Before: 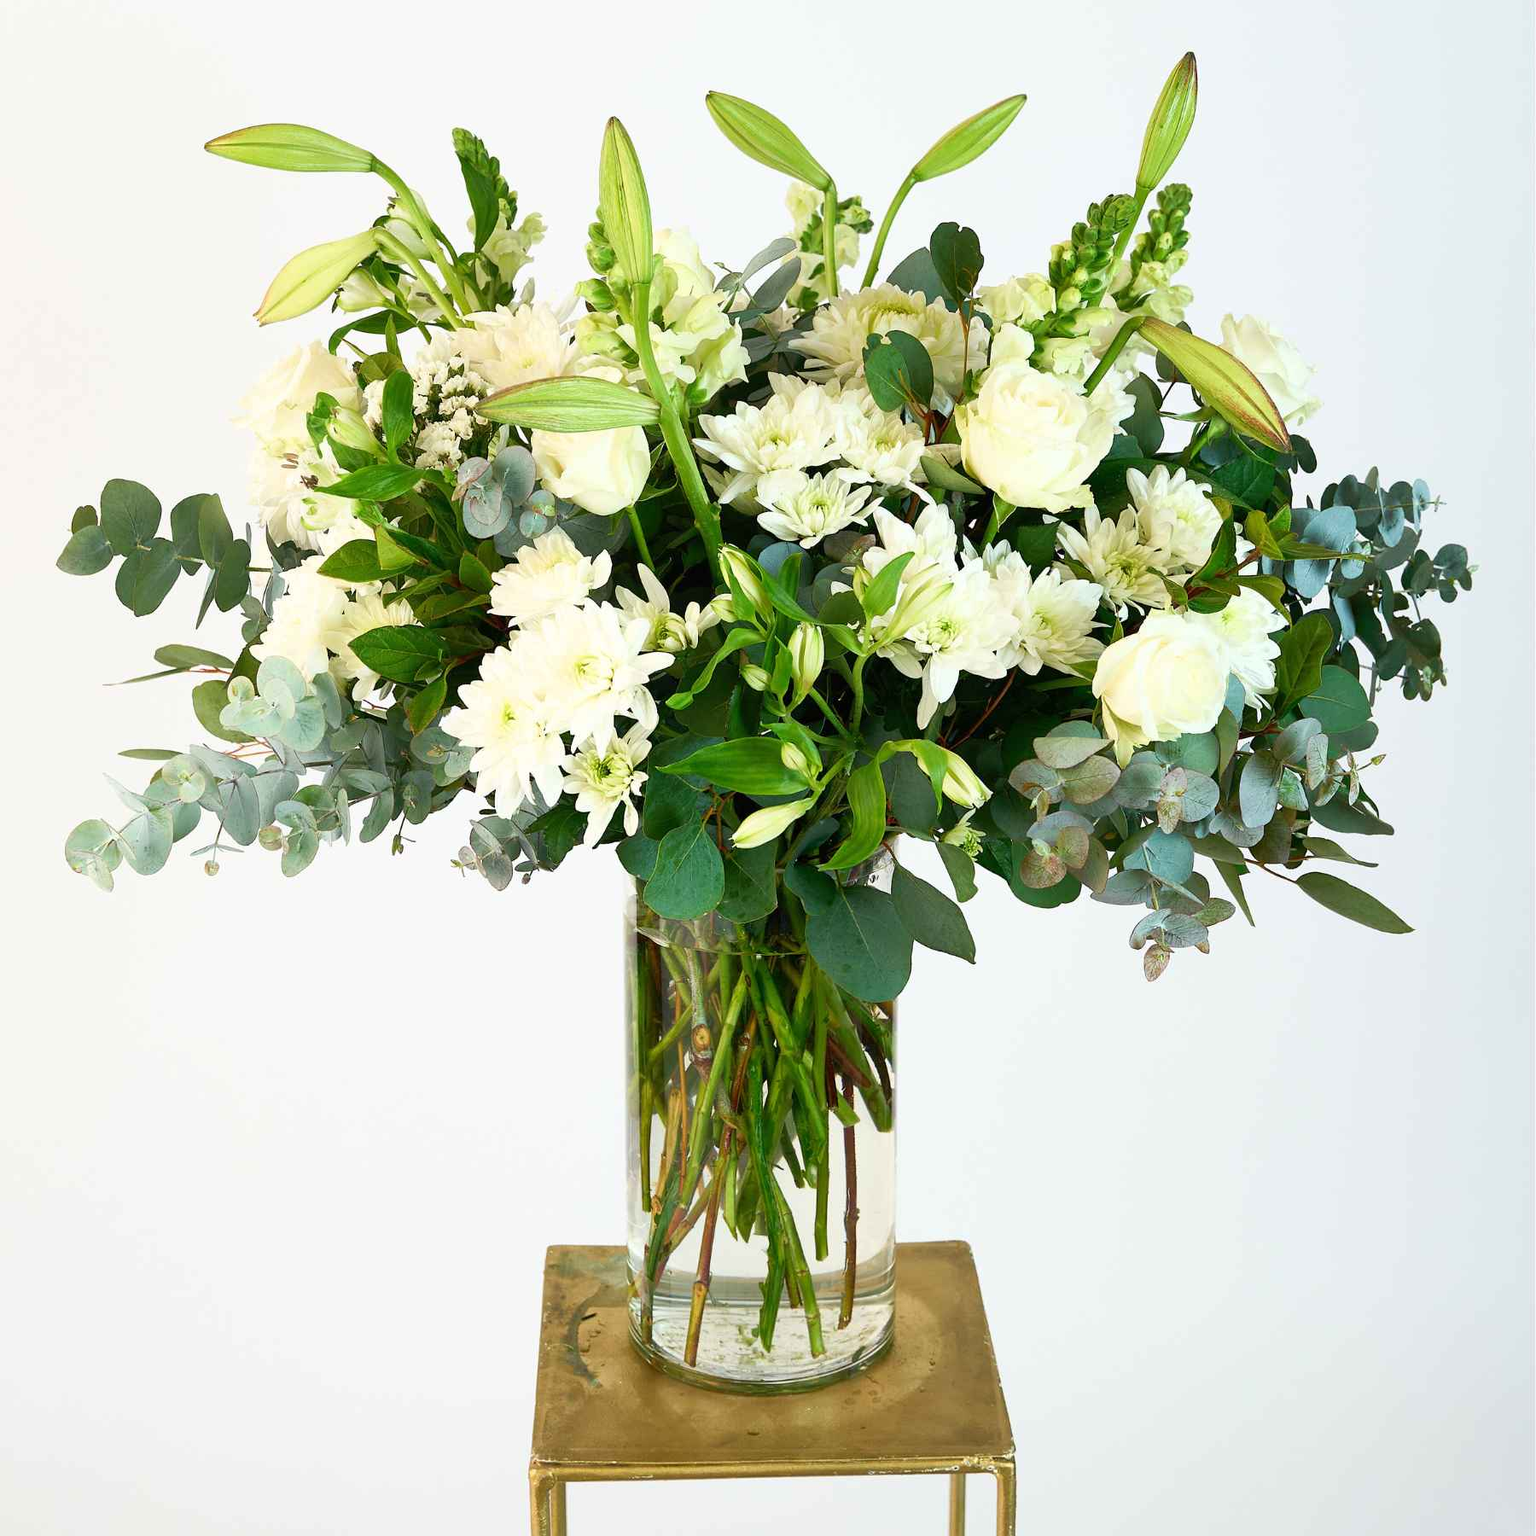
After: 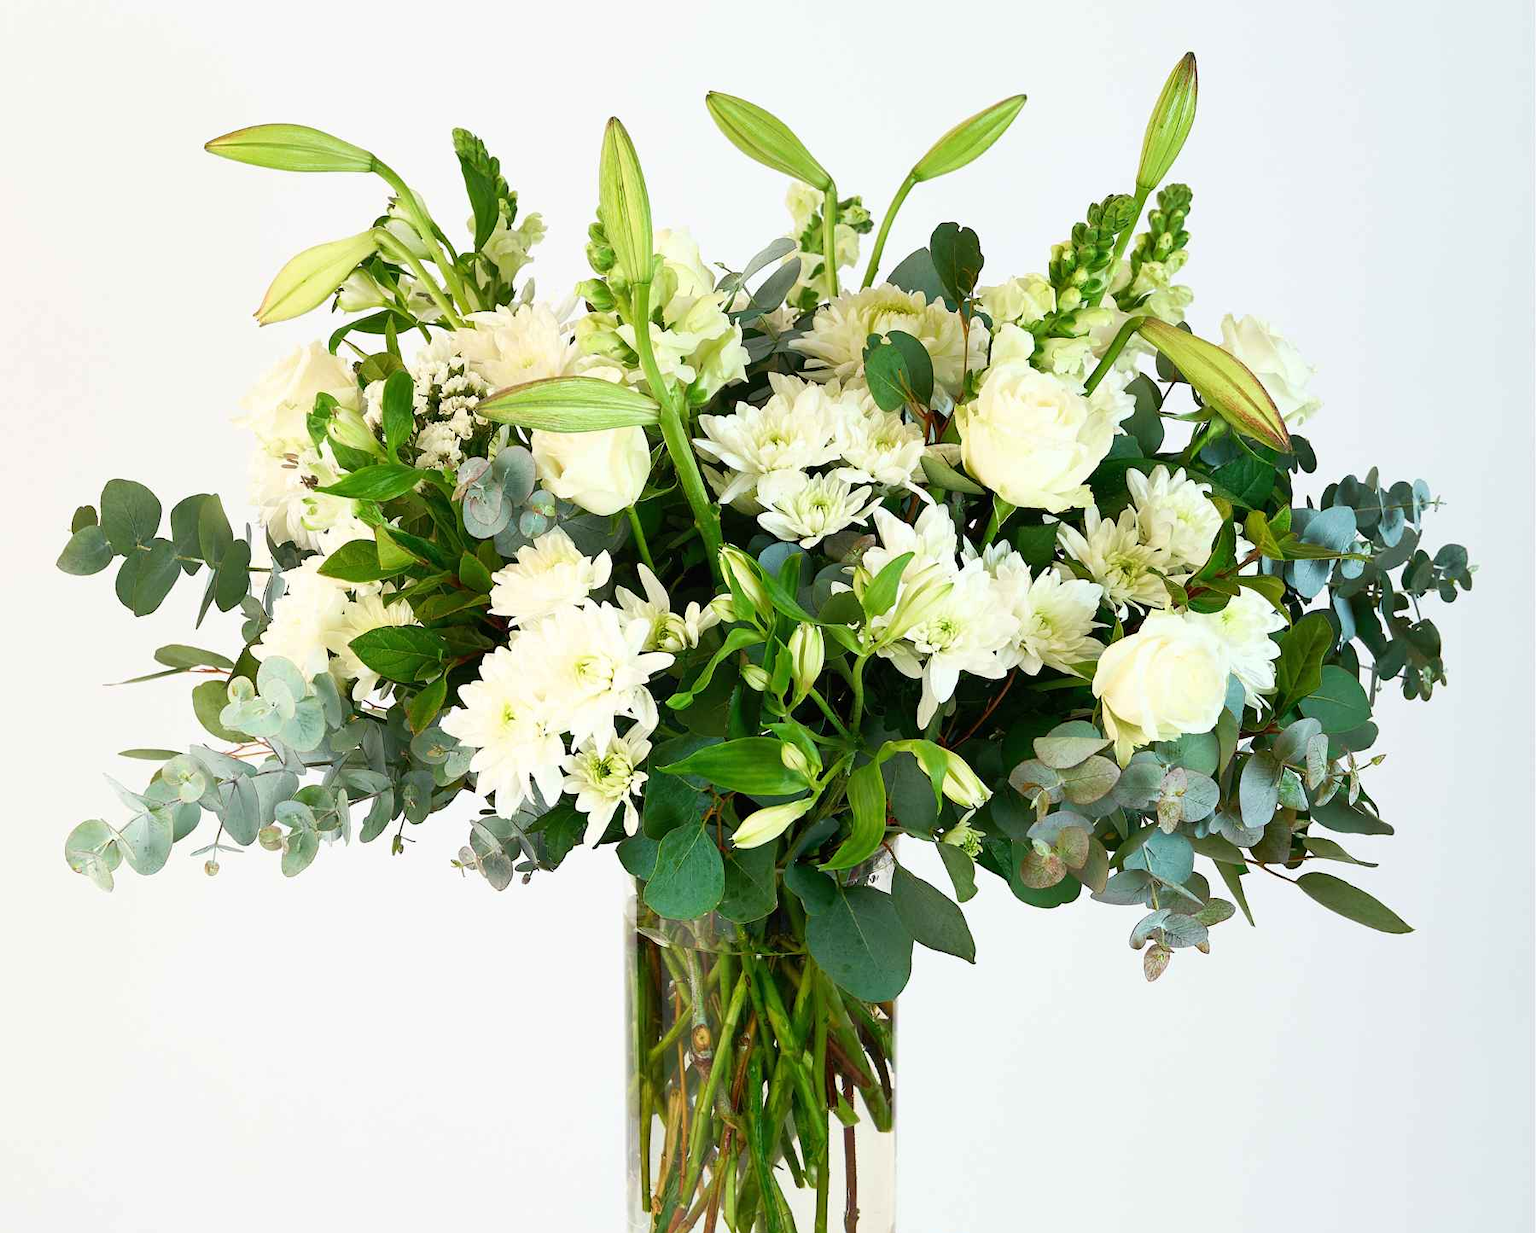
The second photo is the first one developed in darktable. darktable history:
crop: bottom 19.712%
